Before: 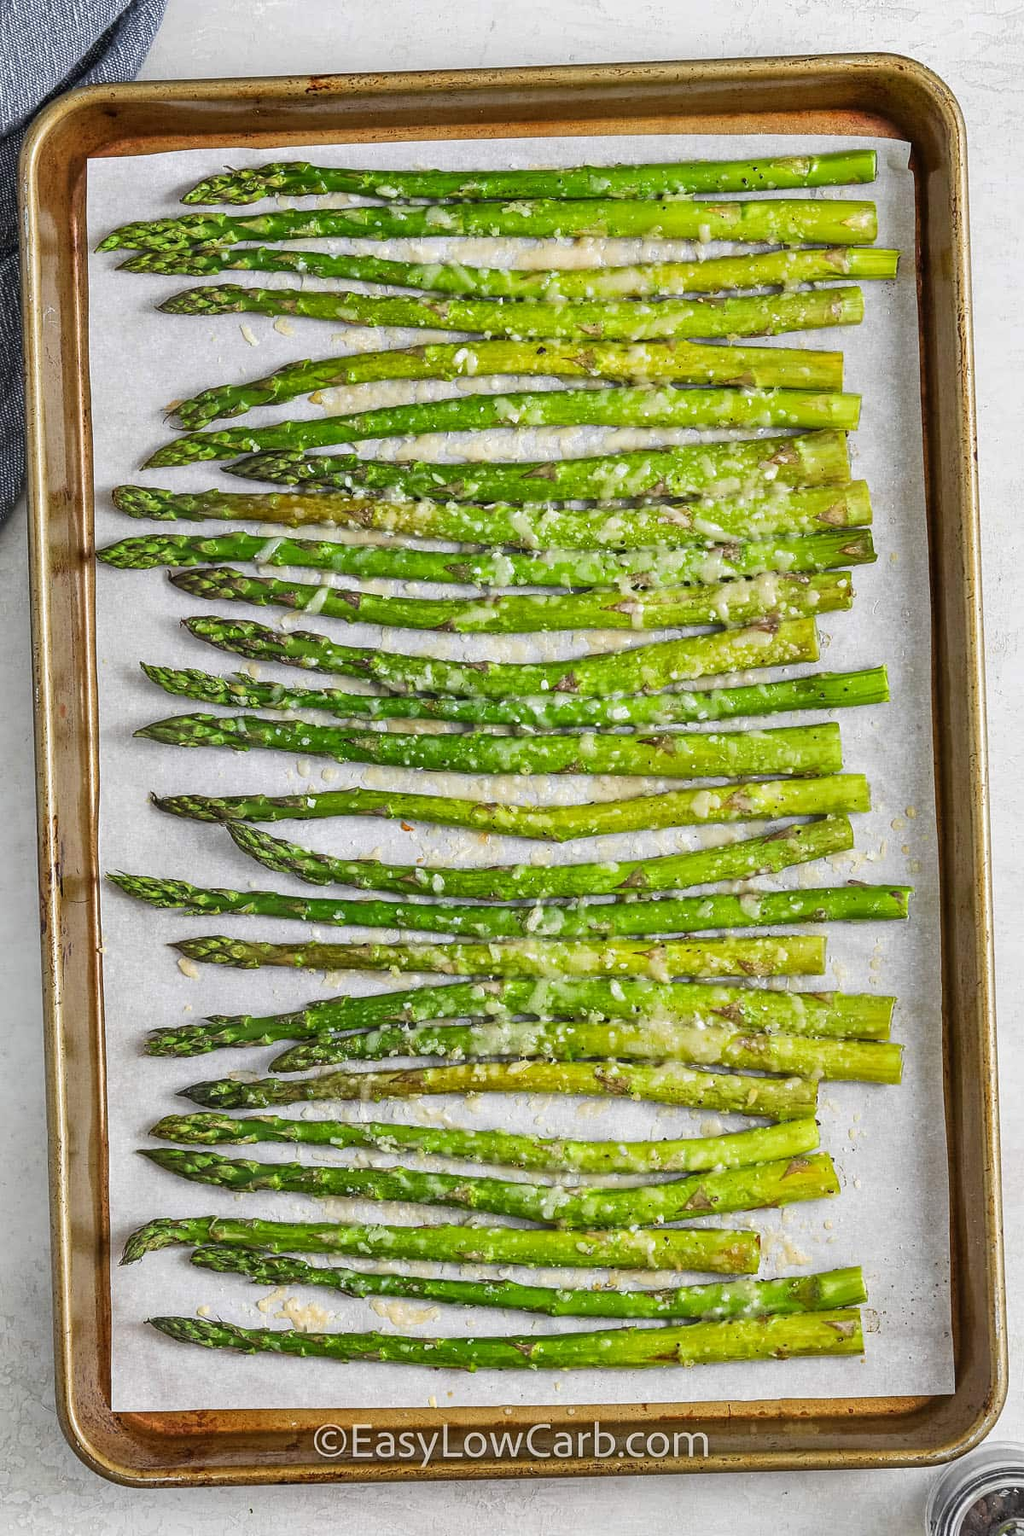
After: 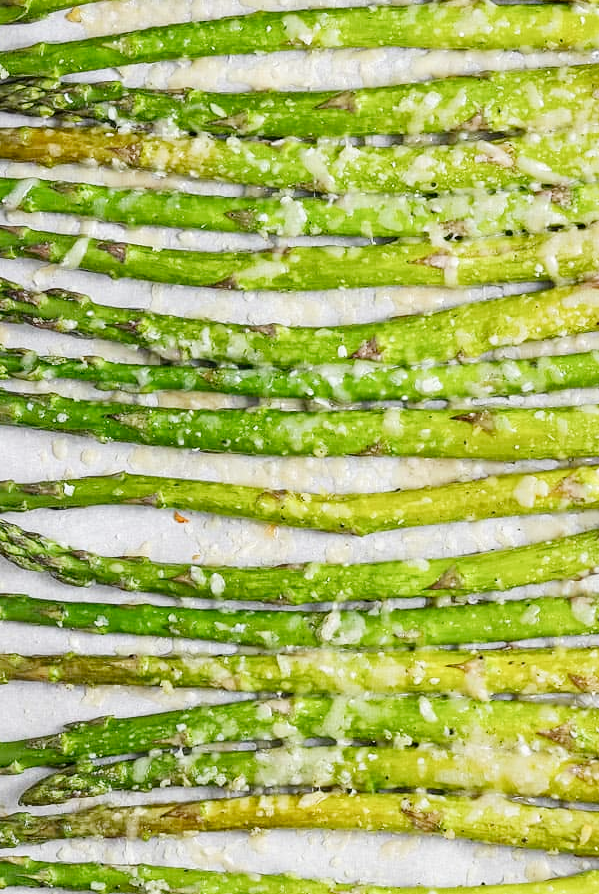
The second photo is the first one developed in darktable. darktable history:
crop: left 24.735%, top 25.104%, right 25.284%, bottom 25.224%
tone curve: curves: ch0 [(0, 0) (0.07, 0.057) (0.15, 0.177) (0.352, 0.445) (0.59, 0.703) (0.857, 0.908) (1, 1)], preserve colors none
